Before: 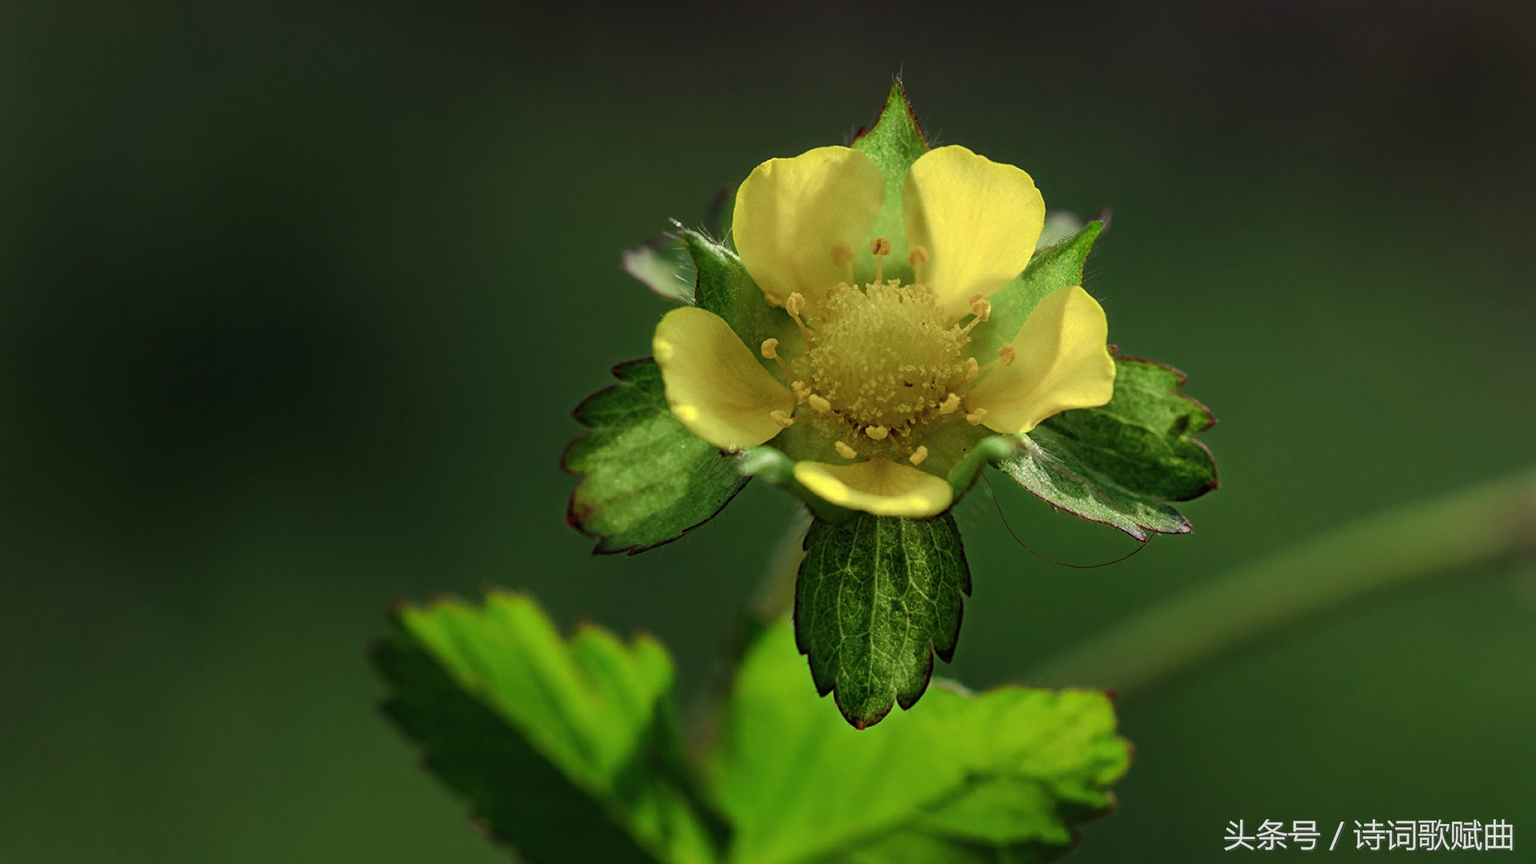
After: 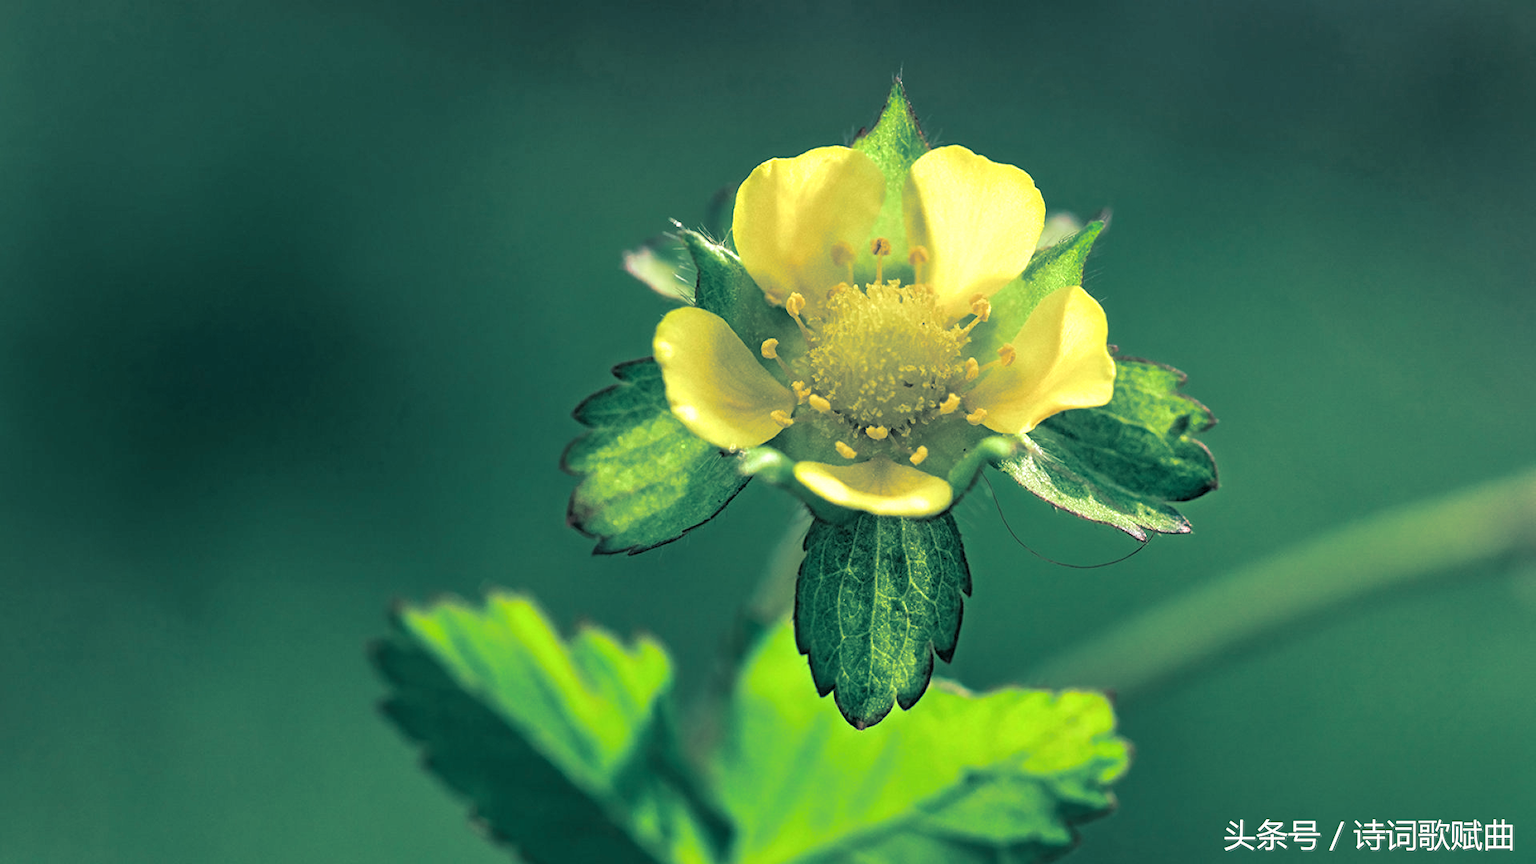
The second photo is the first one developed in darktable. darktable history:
tone equalizer: -8 EV 1 EV, -7 EV 1 EV, -6 EV 1 EV, -5 EV 1 EV, -4 EV 1 EV, -3 EV 0.75 EV, -2 EV 0.5 EV, -1 EV 0.25 EV
rotate and perspective: automatic cropping off
exposure: exposure 0.7 EV, compensate highlight preservation false
split-toning: shadows › hue 183.6°, shadows › saturation 0.52, highlights › hue 0°, highlights › saturation 0
